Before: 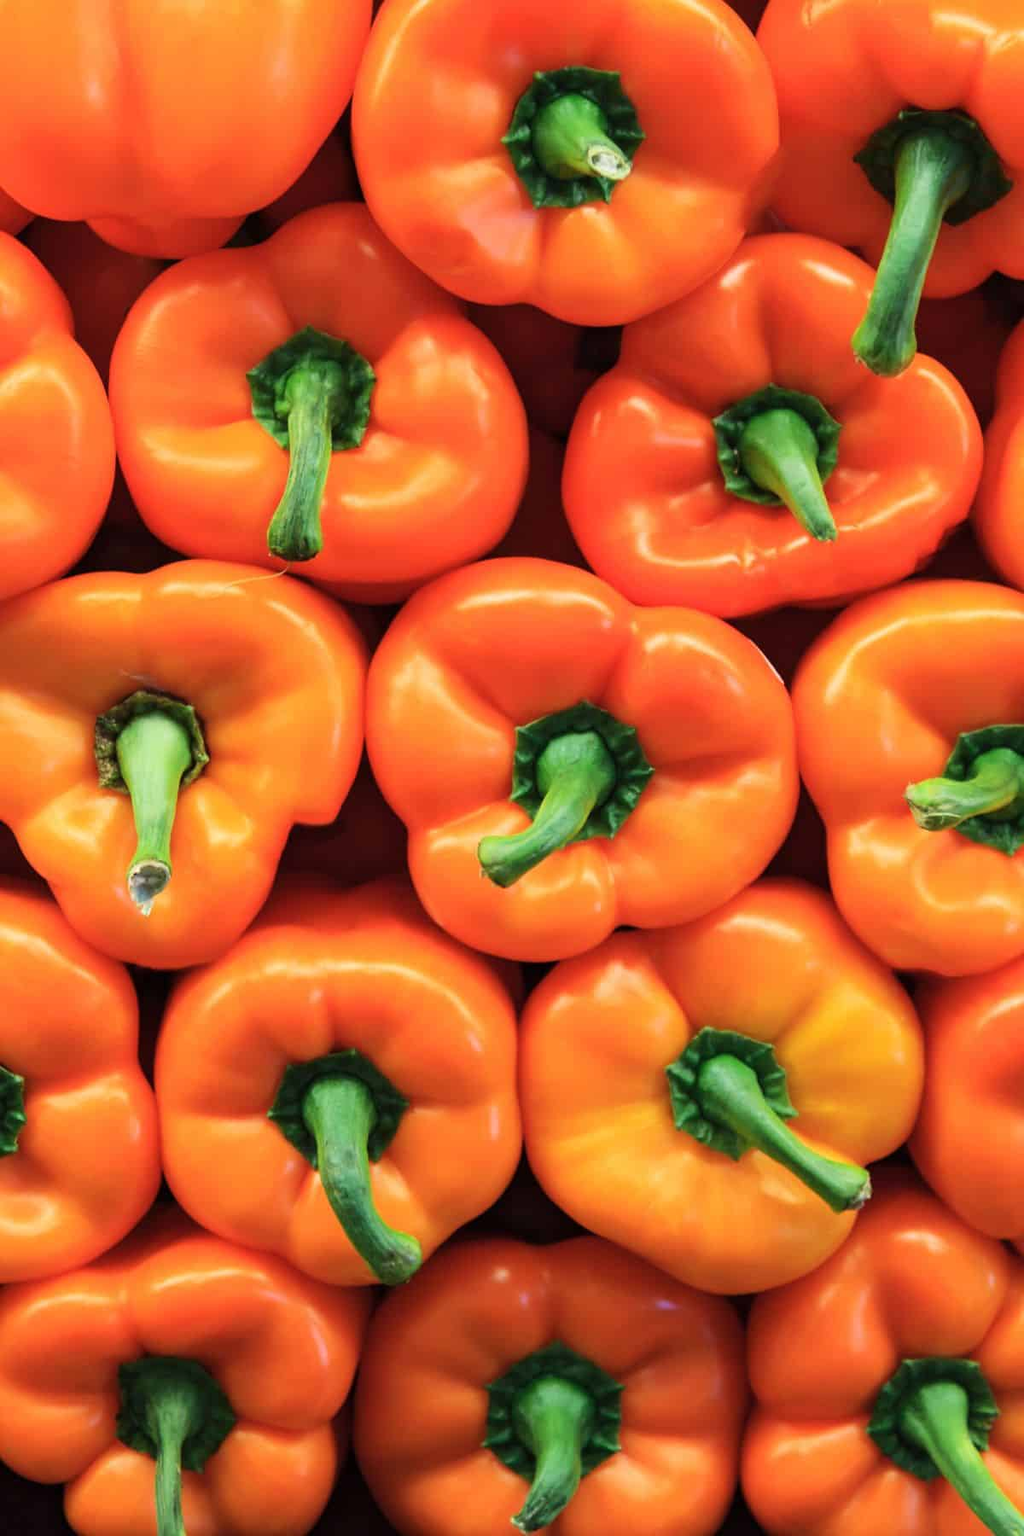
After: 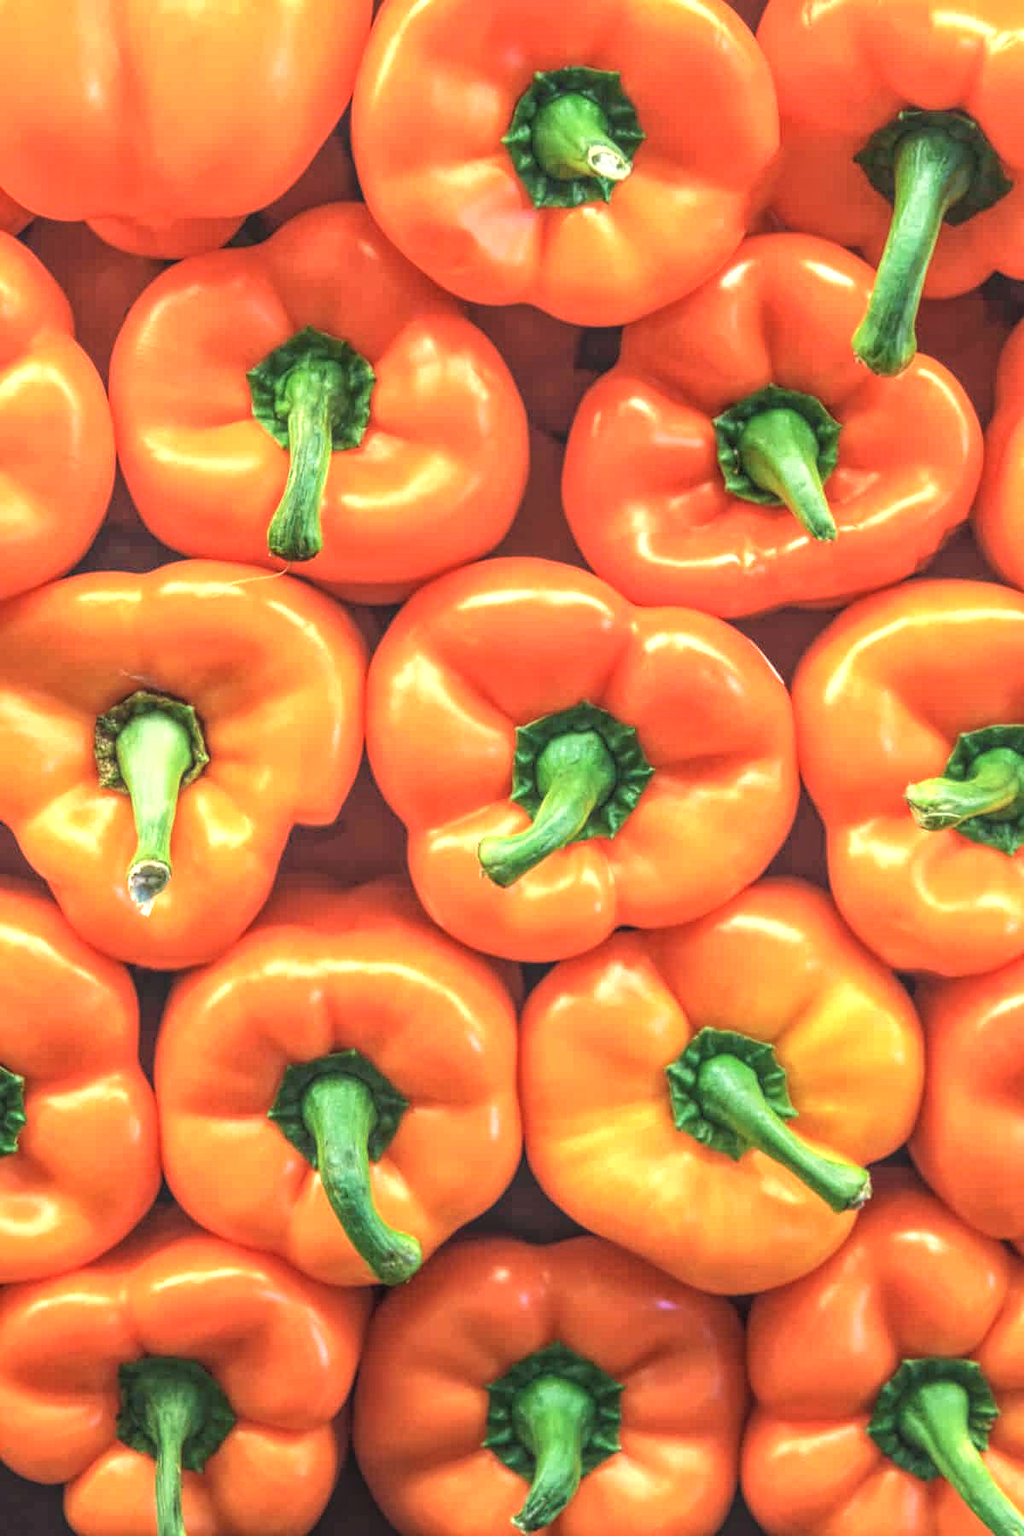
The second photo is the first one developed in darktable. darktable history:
exposure: exposure 0.663 EV, compensate highlight preservation false
contrast brightness saturation: saturation -0.104
local contrast: highlights 67%, shadows 33%, detail 166%, midtone range 0.2
velvia: strength 16.98%
